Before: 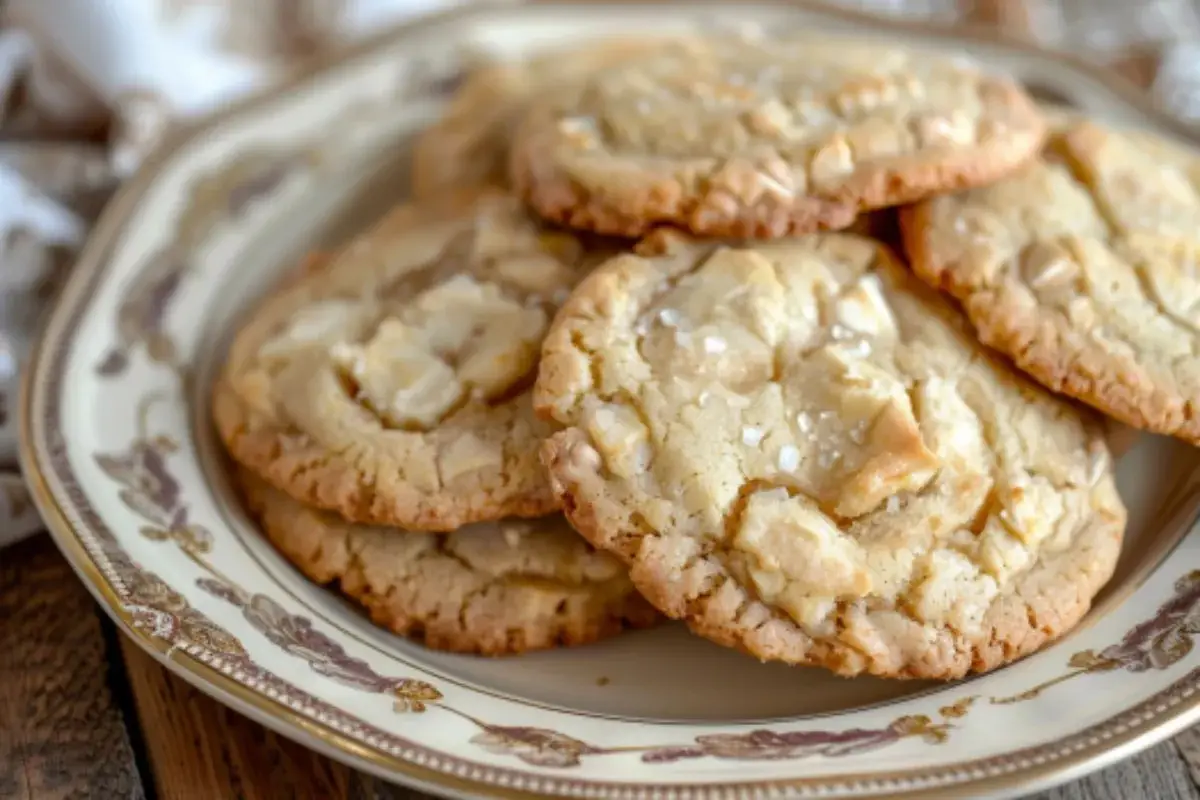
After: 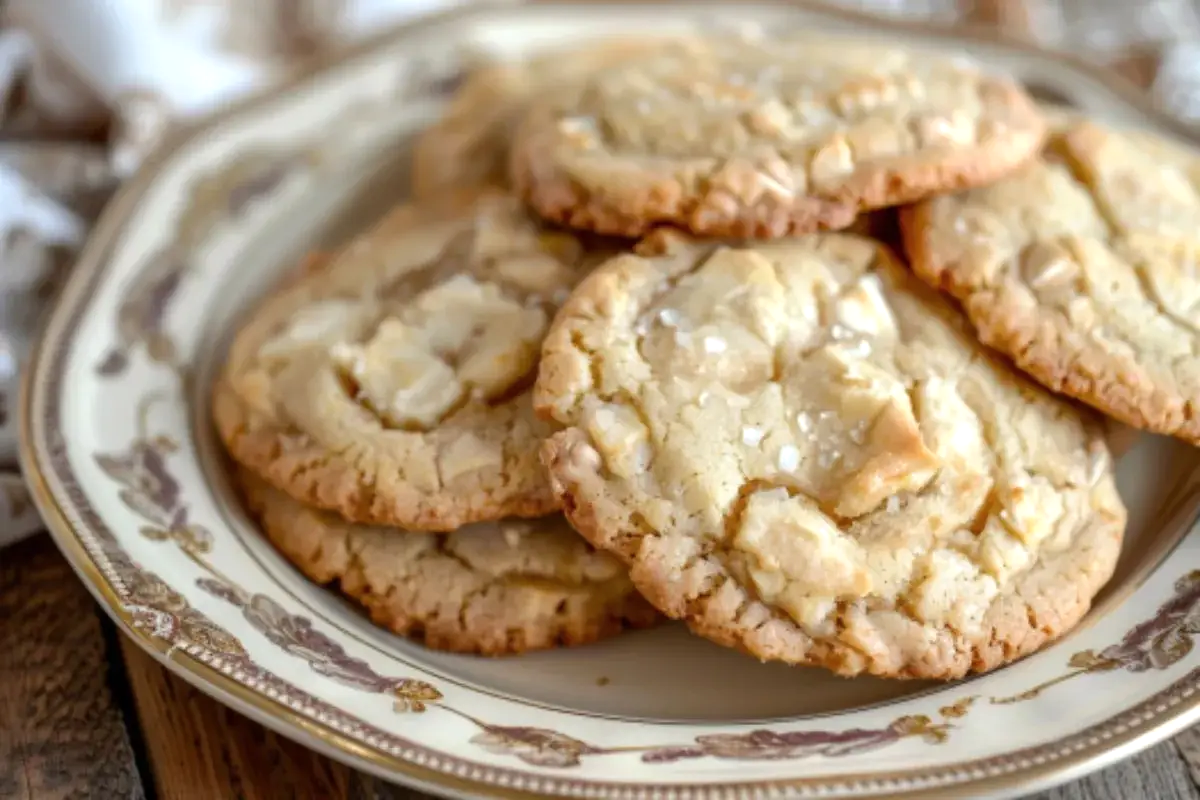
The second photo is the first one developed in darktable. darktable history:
shadows and highlights: shadows -12.41, white point adjustment 4.15, highlights 28.75
tone equalizer: edges refinement/feathering 500, mask exposure compensation -1.57 EV, preserve details no
